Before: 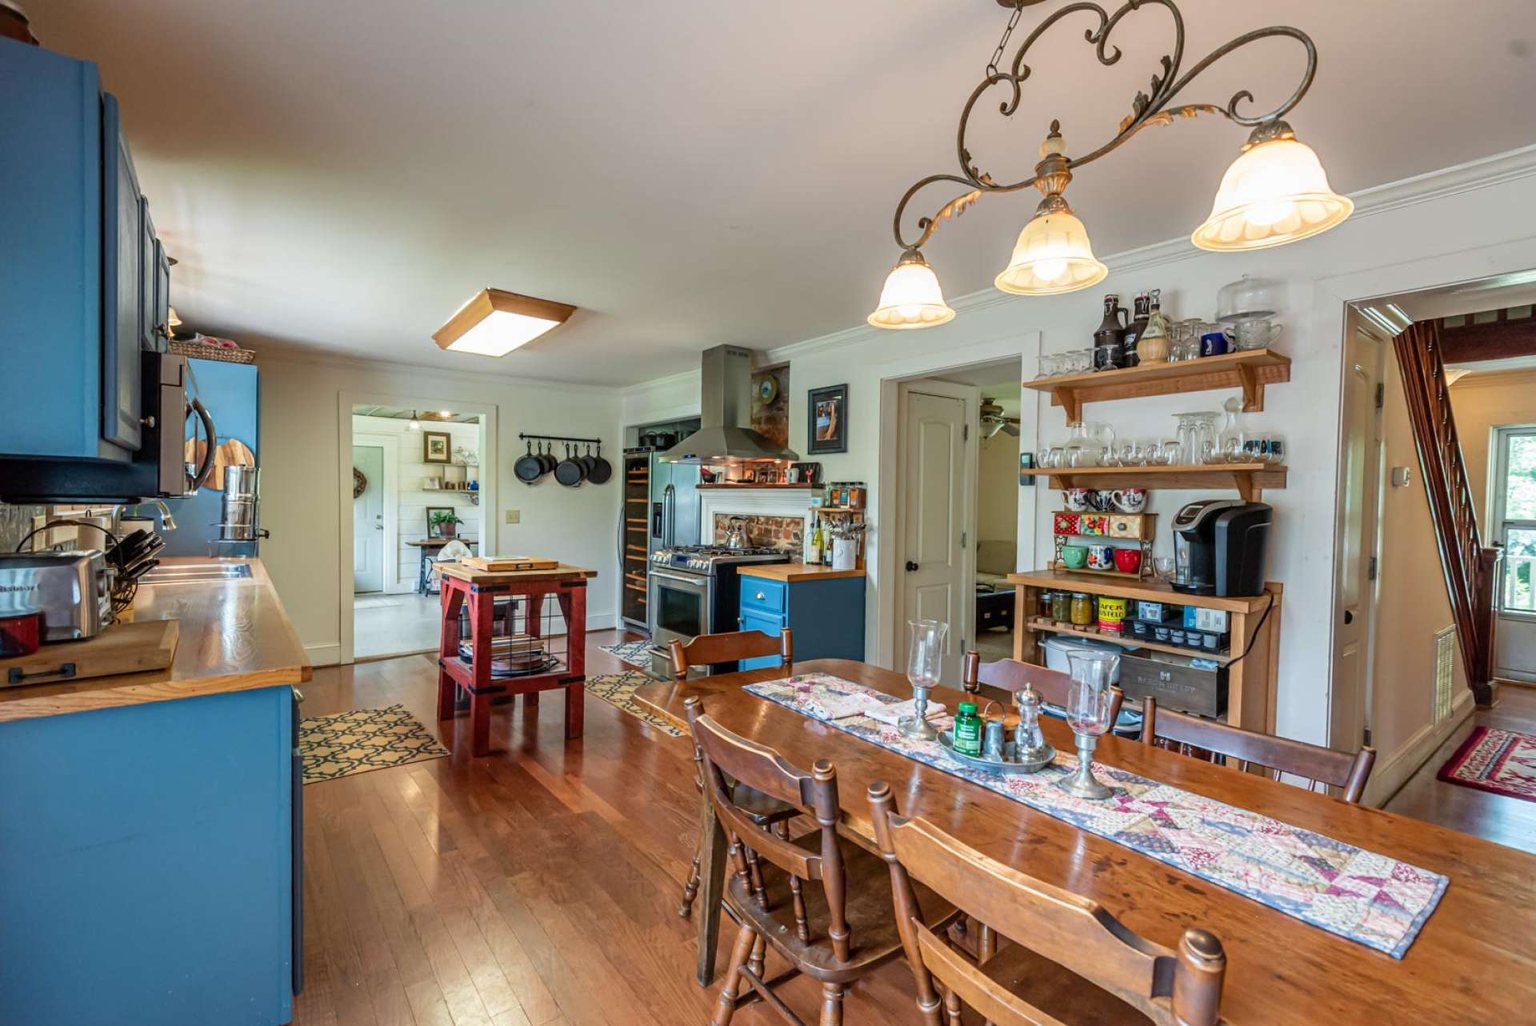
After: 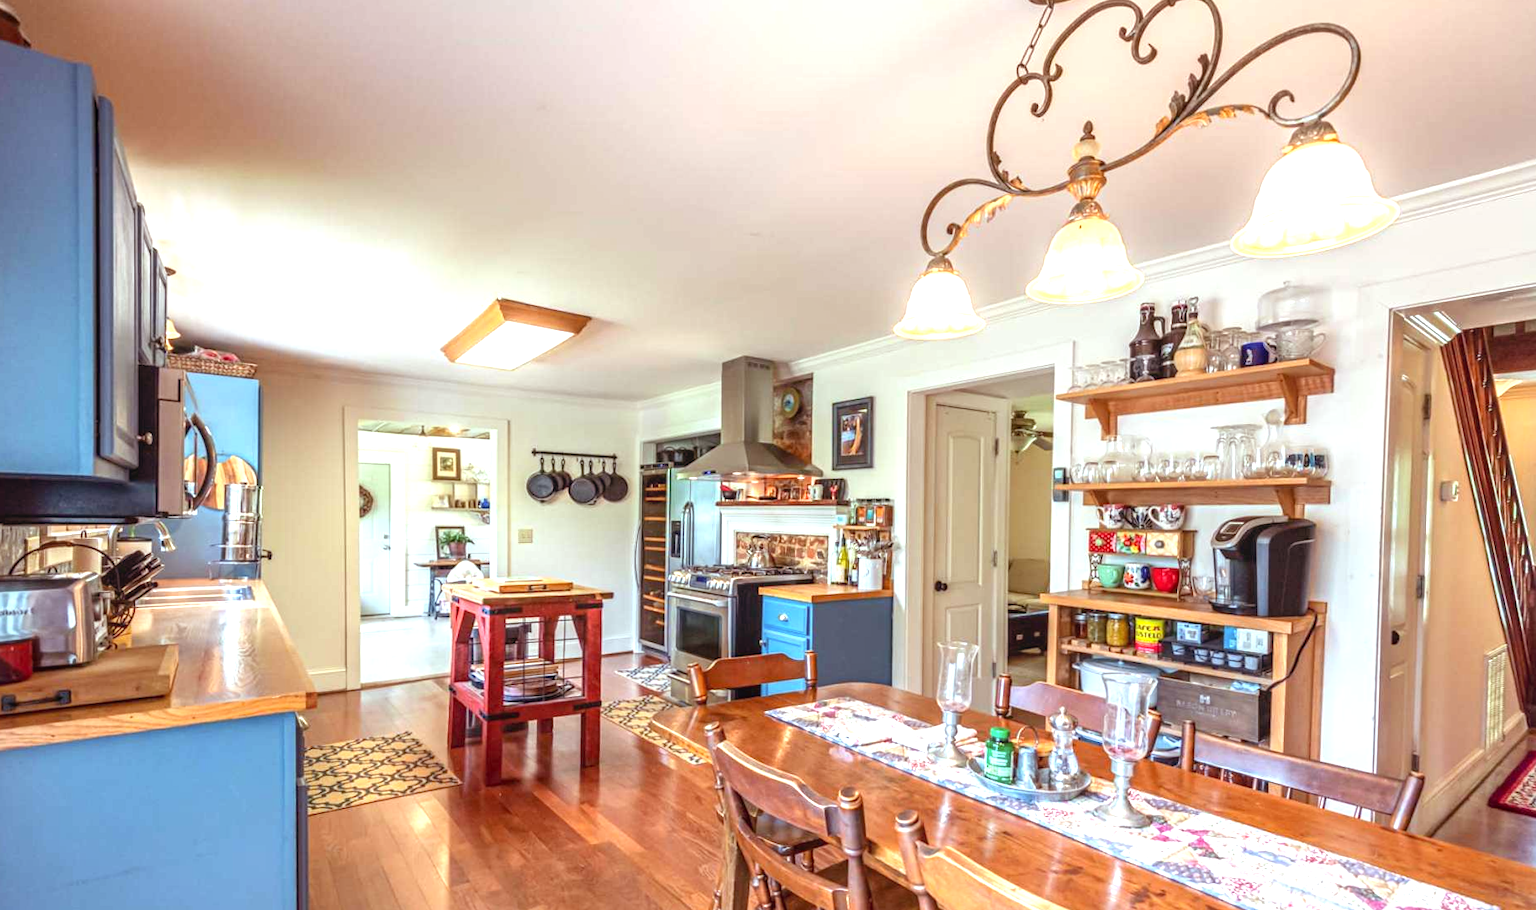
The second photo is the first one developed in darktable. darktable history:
local contrast: detail 110%
rgb levels: mode RGB, independent channels, levels [[0, 0.474, 1], [0, 0.5, 1], [0, 0.5, 1]]
crop and rotate: angle 0.2°, left 0.275%, right 3.127%, bottom 14.18%
exposure: black level correction 0, exposure 1 EV, compensate exposure bias true, compensate highlight preservation false
